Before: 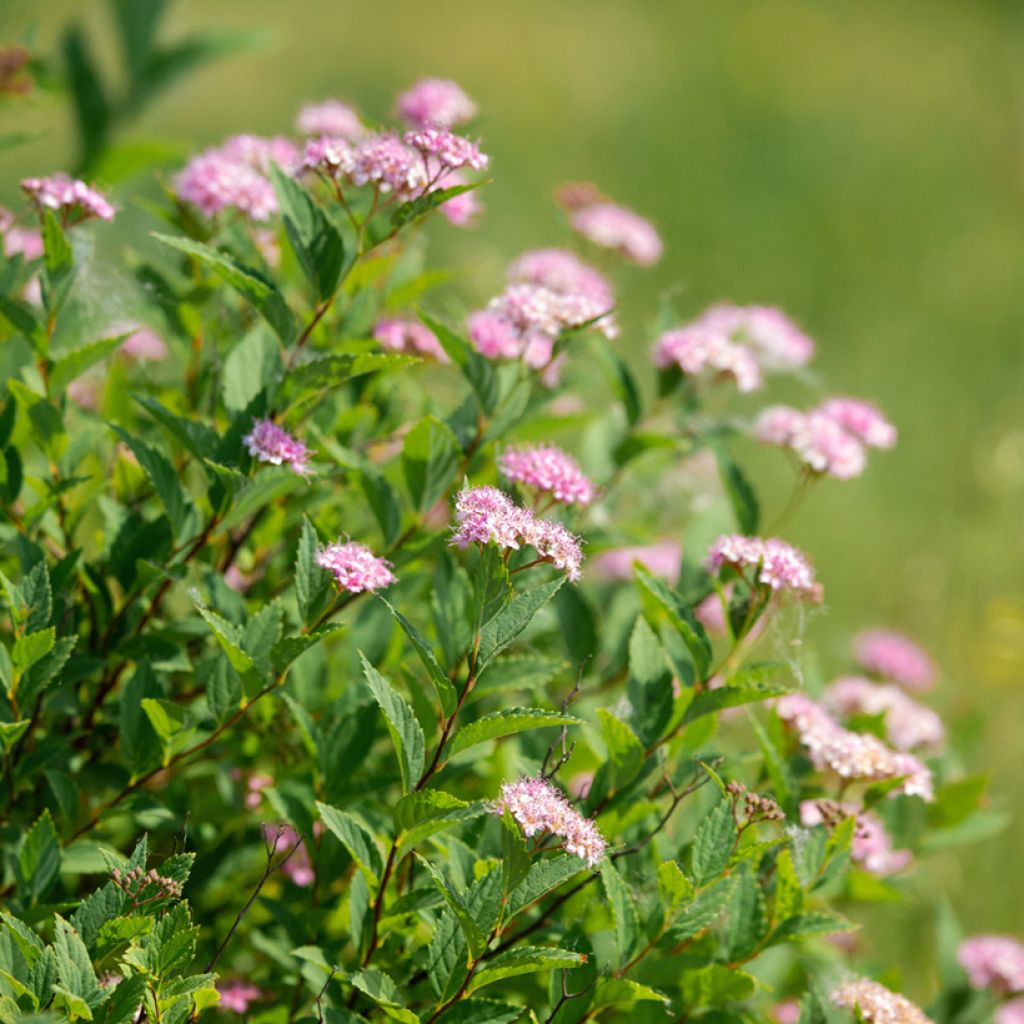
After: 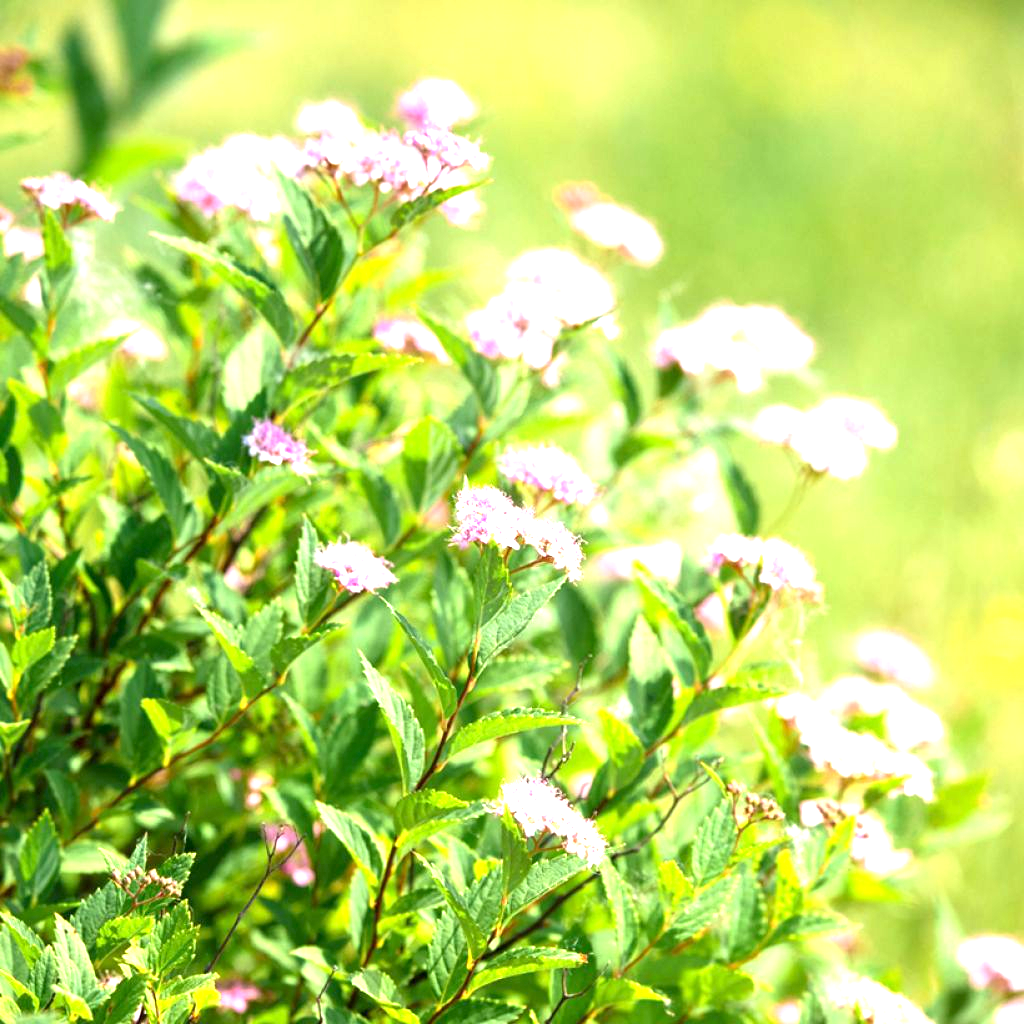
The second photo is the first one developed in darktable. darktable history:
exposure: black level correction 0.001, exposure 1.649 EV, compensate exposure bias true, compensate highlight preservation false
